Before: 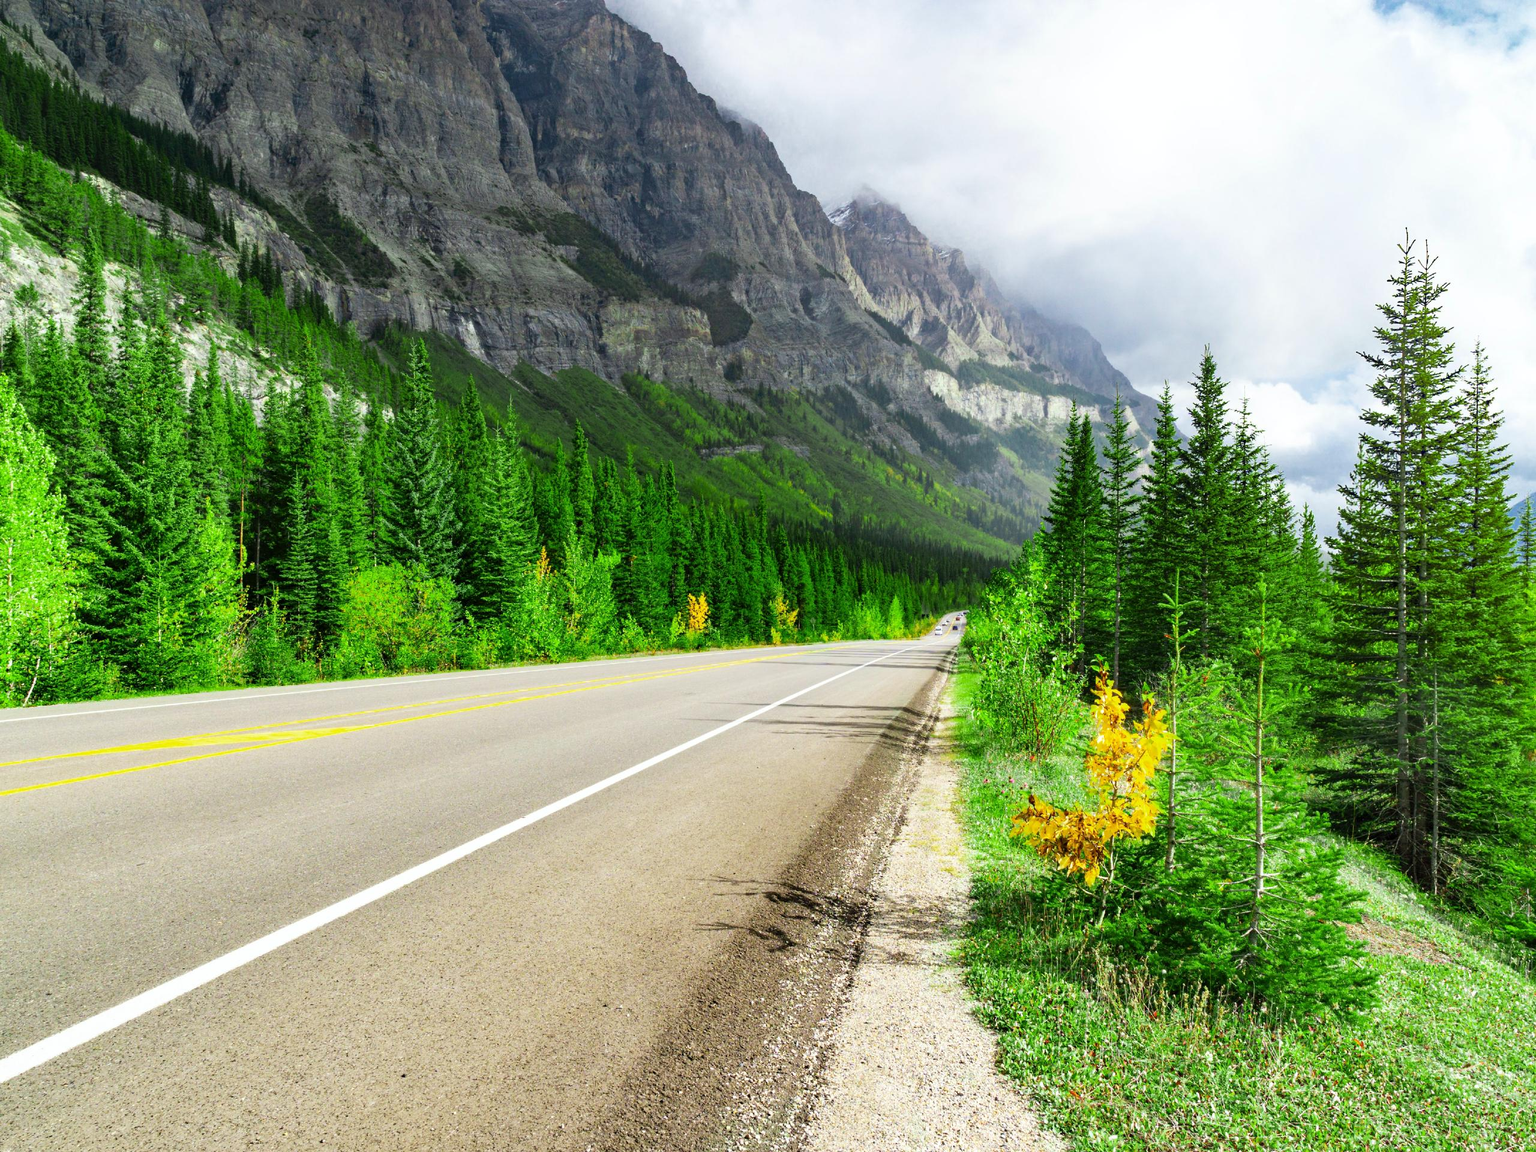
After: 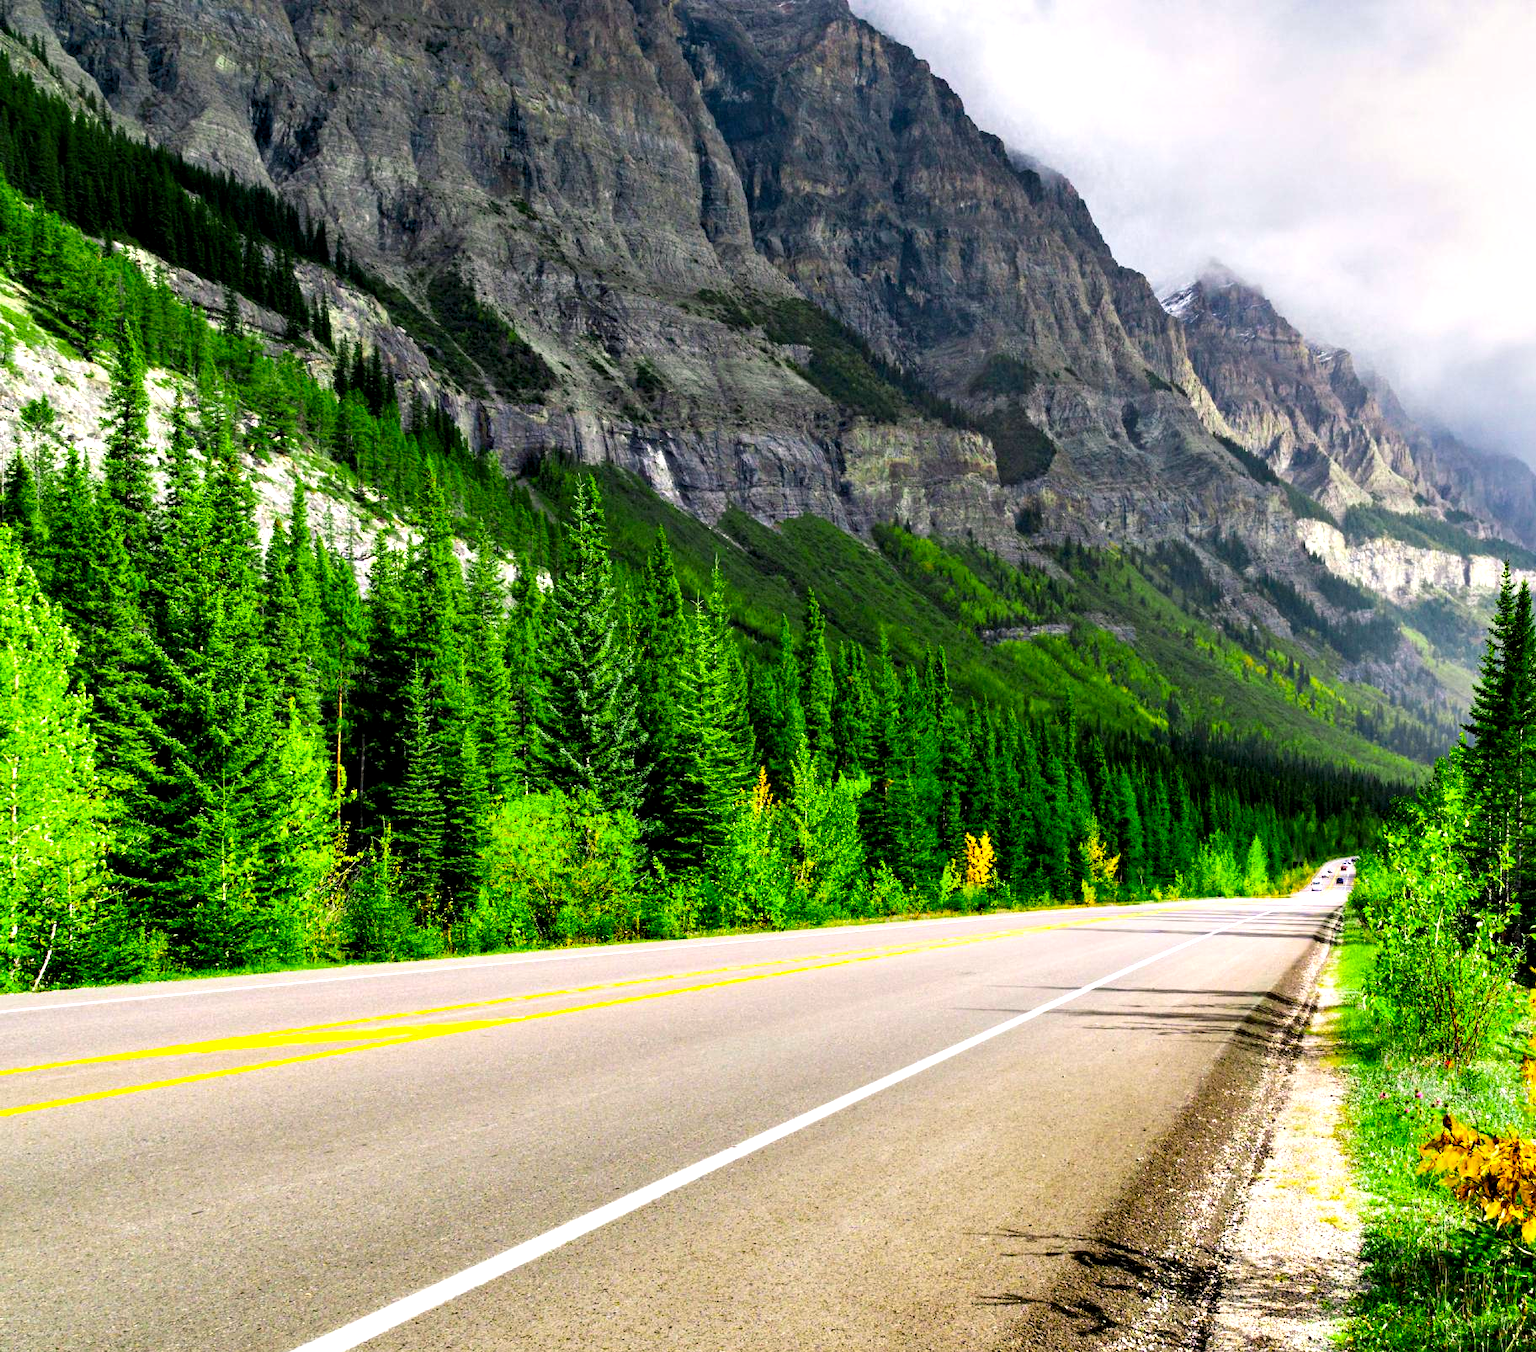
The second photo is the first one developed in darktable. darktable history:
crop: right 28.679%, bottom 16.265%
contrast equalizer: y [[0.6 ×6], [0.55 ×6], [0 ×6], [0 ×6], [0 ×6]]
color balance rgb: highlights gain › chroma 0.924%, highlights gain › hue 28.16°, perceptual saturation grading › global saturation 29.439%
